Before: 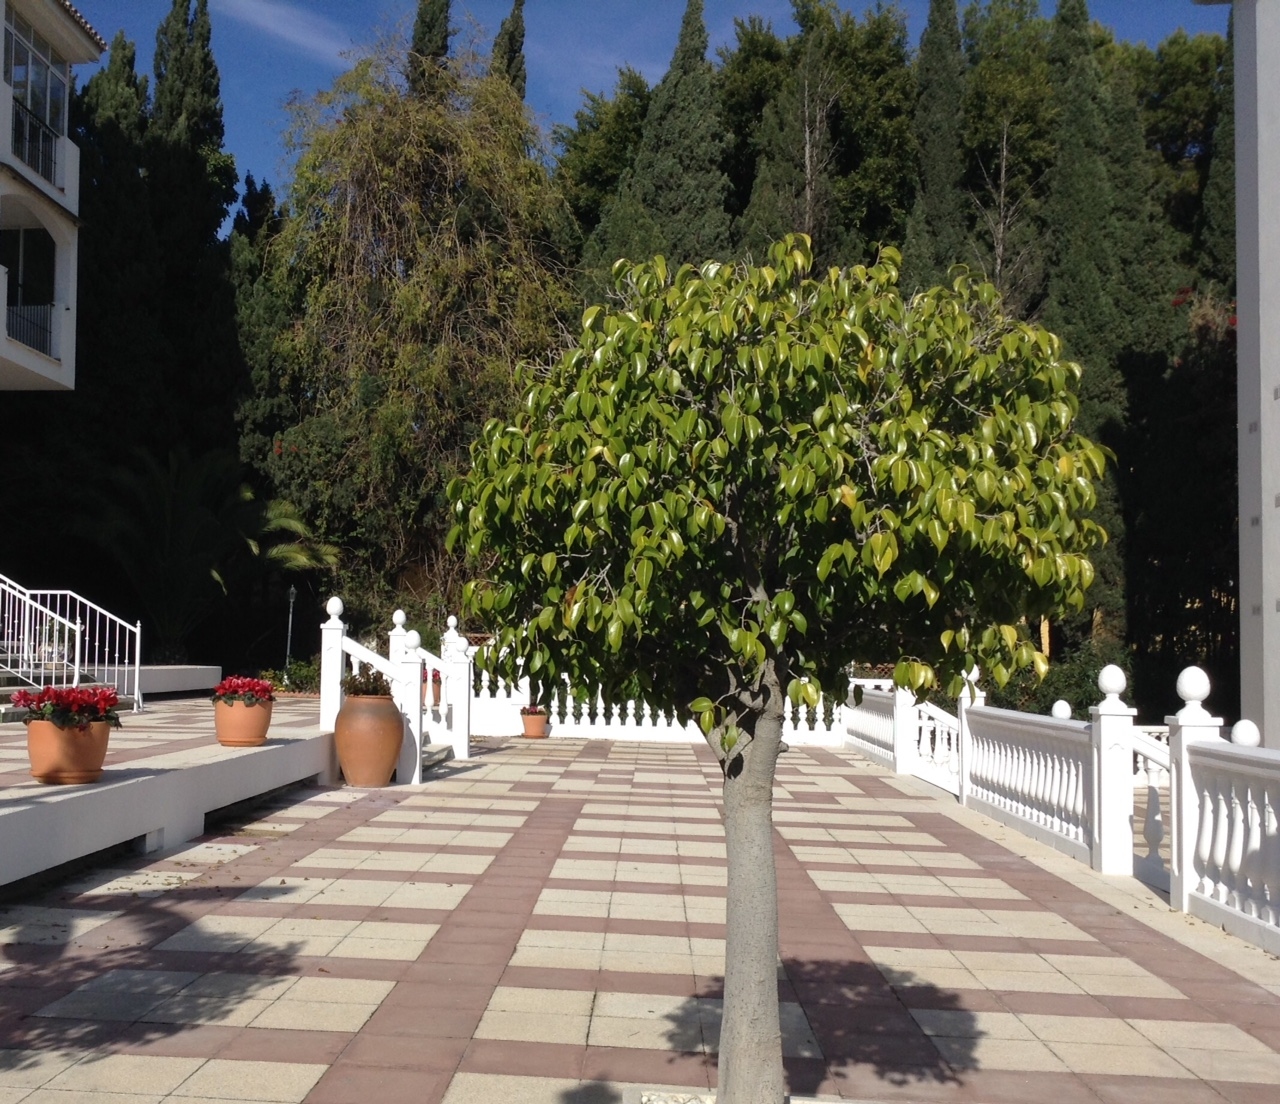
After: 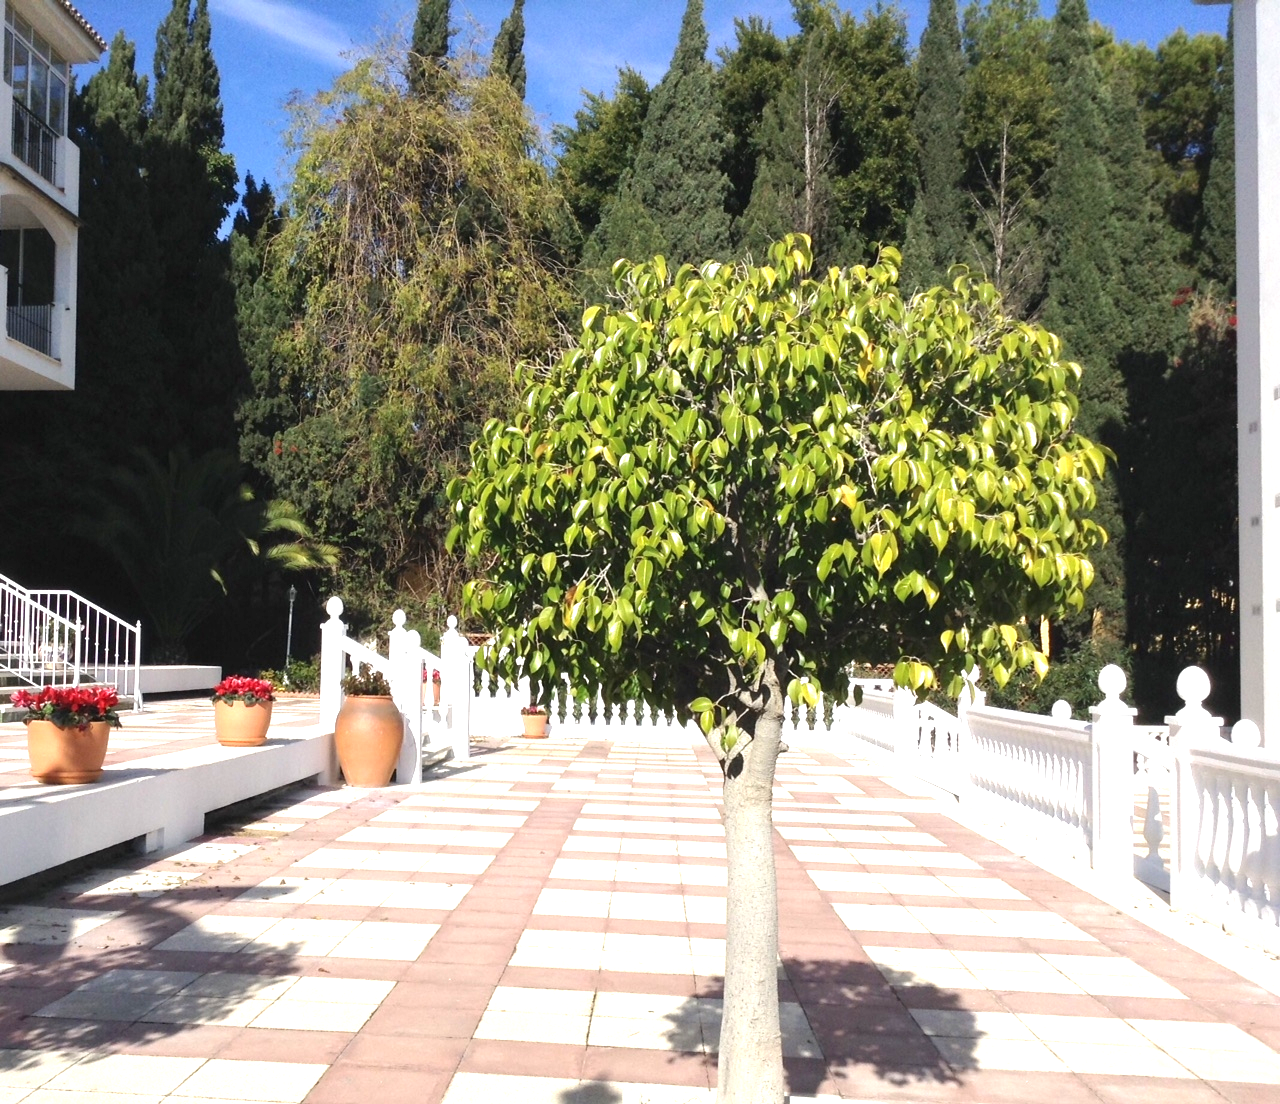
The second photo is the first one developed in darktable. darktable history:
exposure: black level correction 0, exposure 1.379 EV, compensate highlight preservation false
